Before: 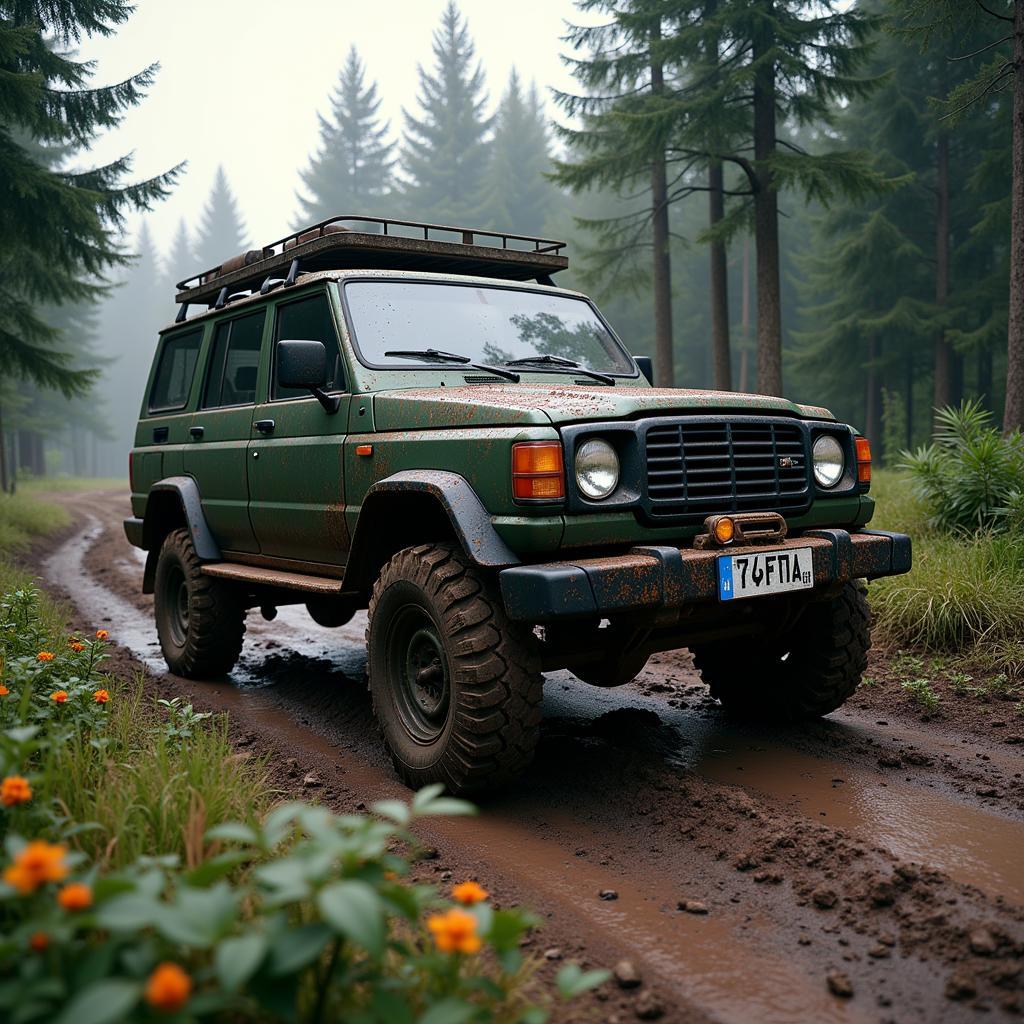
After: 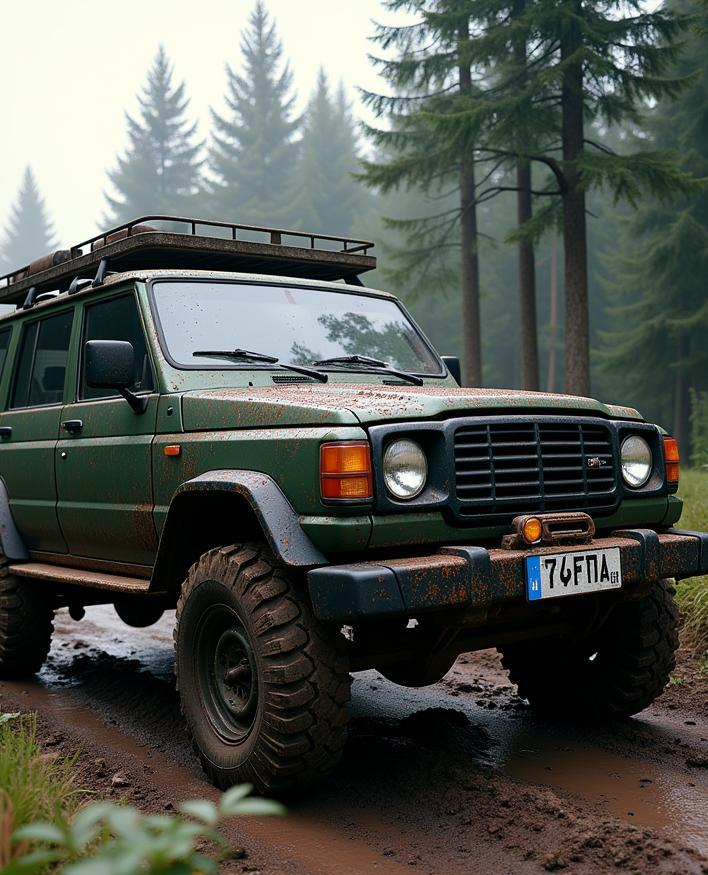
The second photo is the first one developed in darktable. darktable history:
crop: left 18.804%, right 12.053%, bottom 14.457%
